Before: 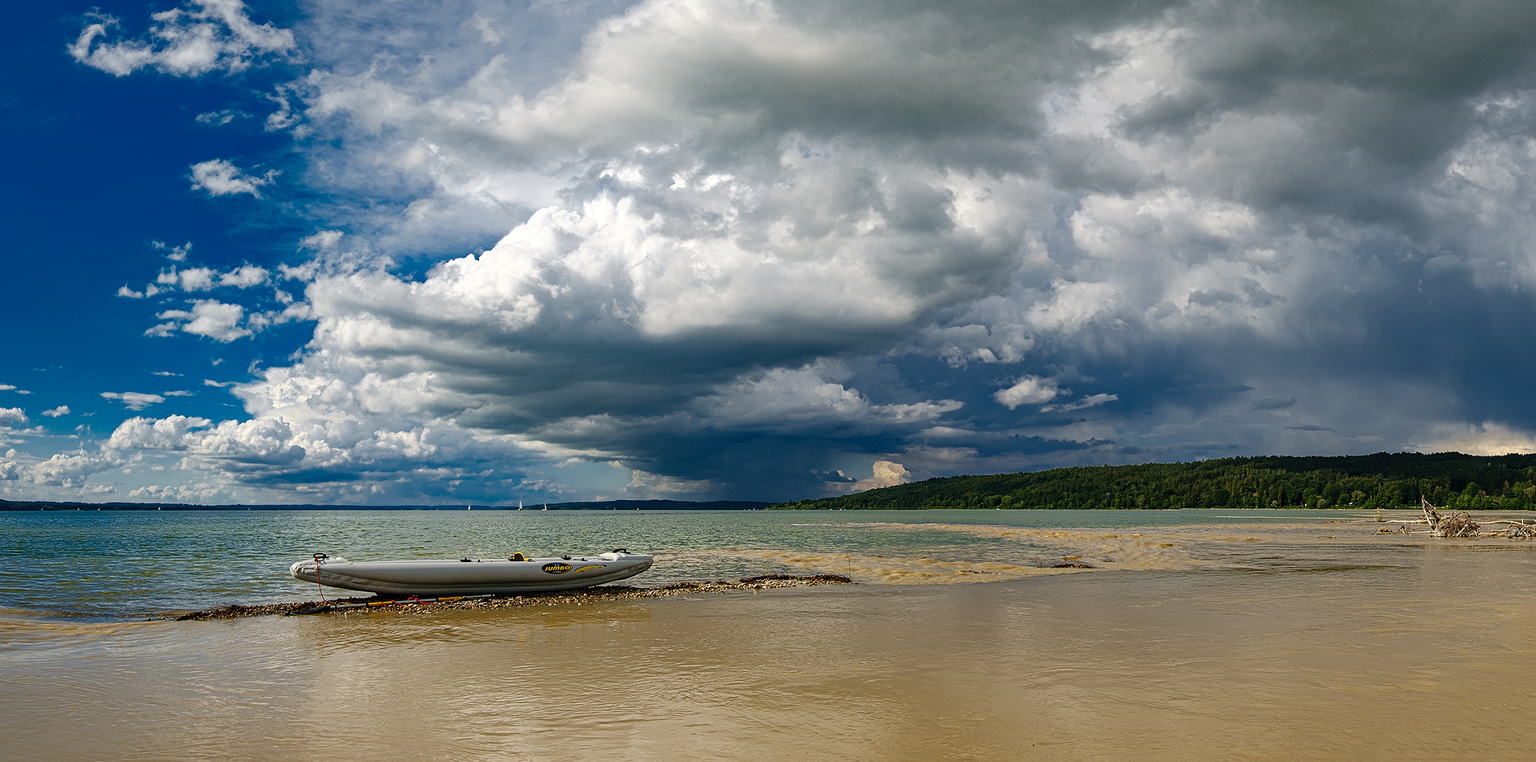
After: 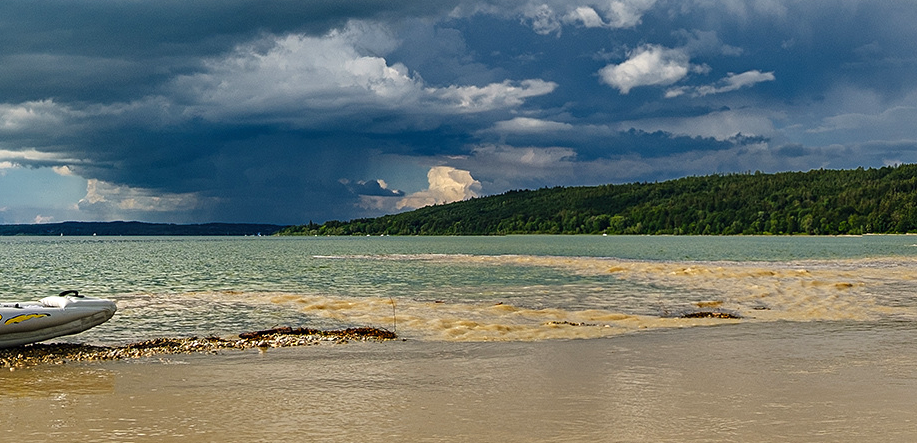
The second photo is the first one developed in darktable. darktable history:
exposure: black level correction 0, exposure 0.5 EV, compensate highlight preservation false
crop: left 37.221%, top 45.169%, right 20.63%, bottom 13.777%
tone equalizer: on, module defaults
